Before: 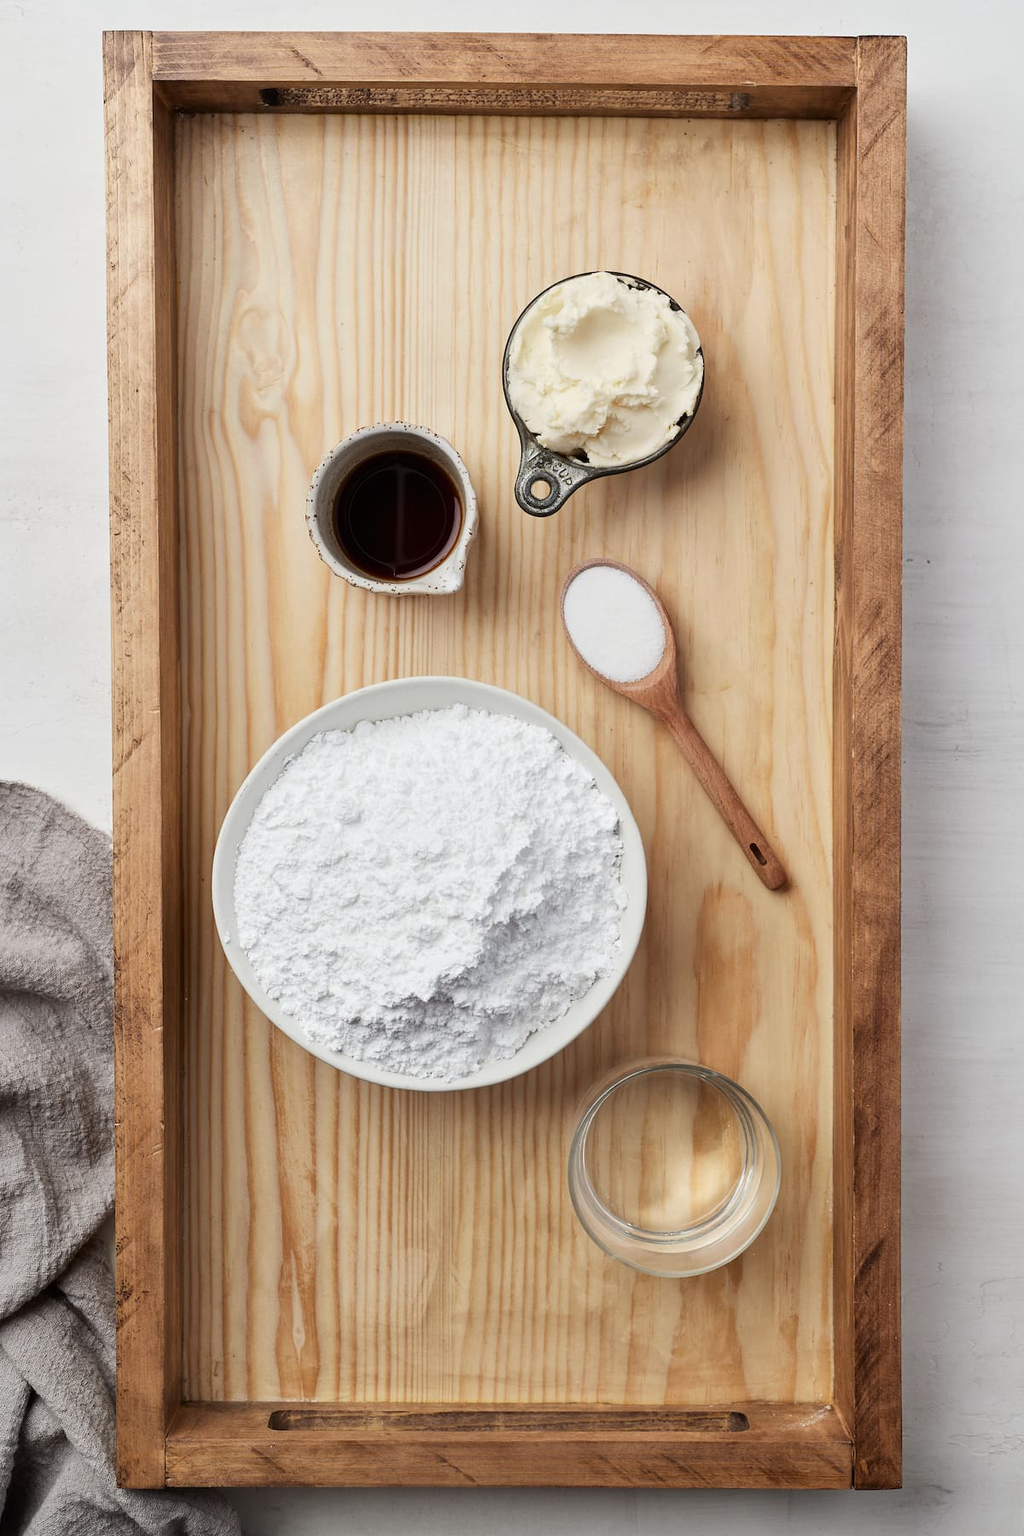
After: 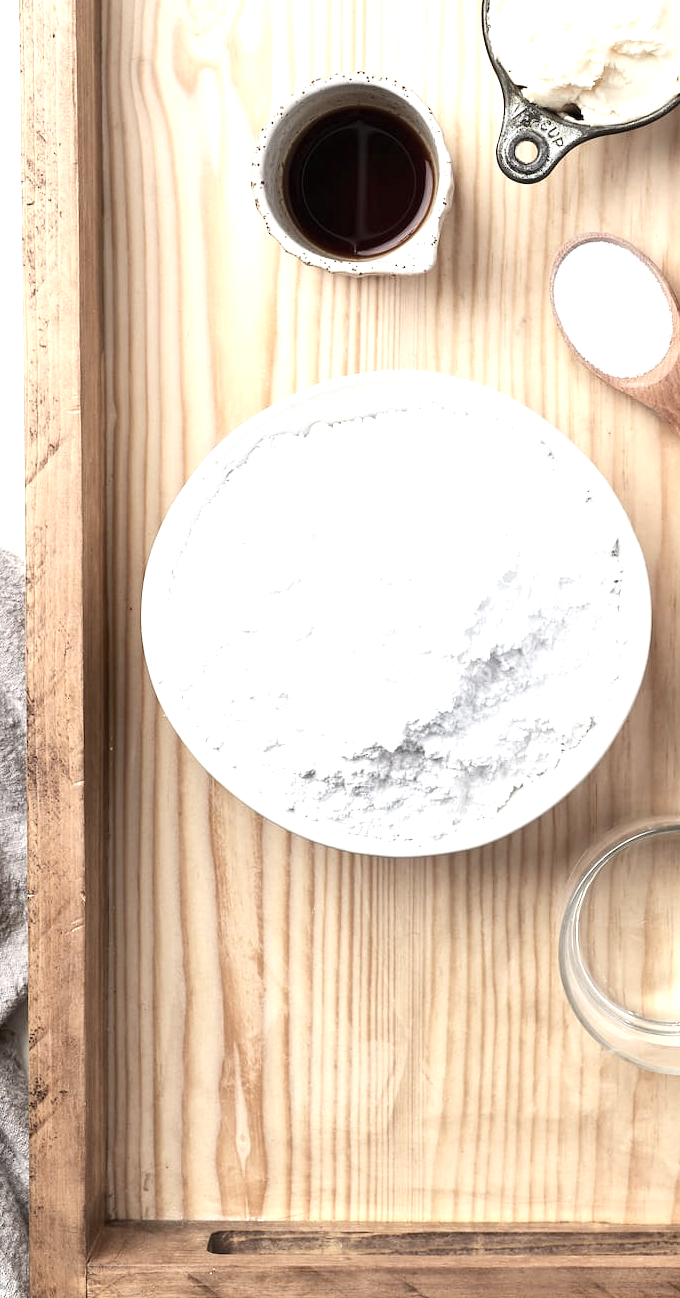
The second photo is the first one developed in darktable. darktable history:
exposure: black level correction 0, exposure 1 EV, compensate highlight preservation false
crop: left 8.947%, top 23.498%, right 34.327%, bottom 4.343%
contrast brightness saturation: contrast 0.097, saturation -0.361
